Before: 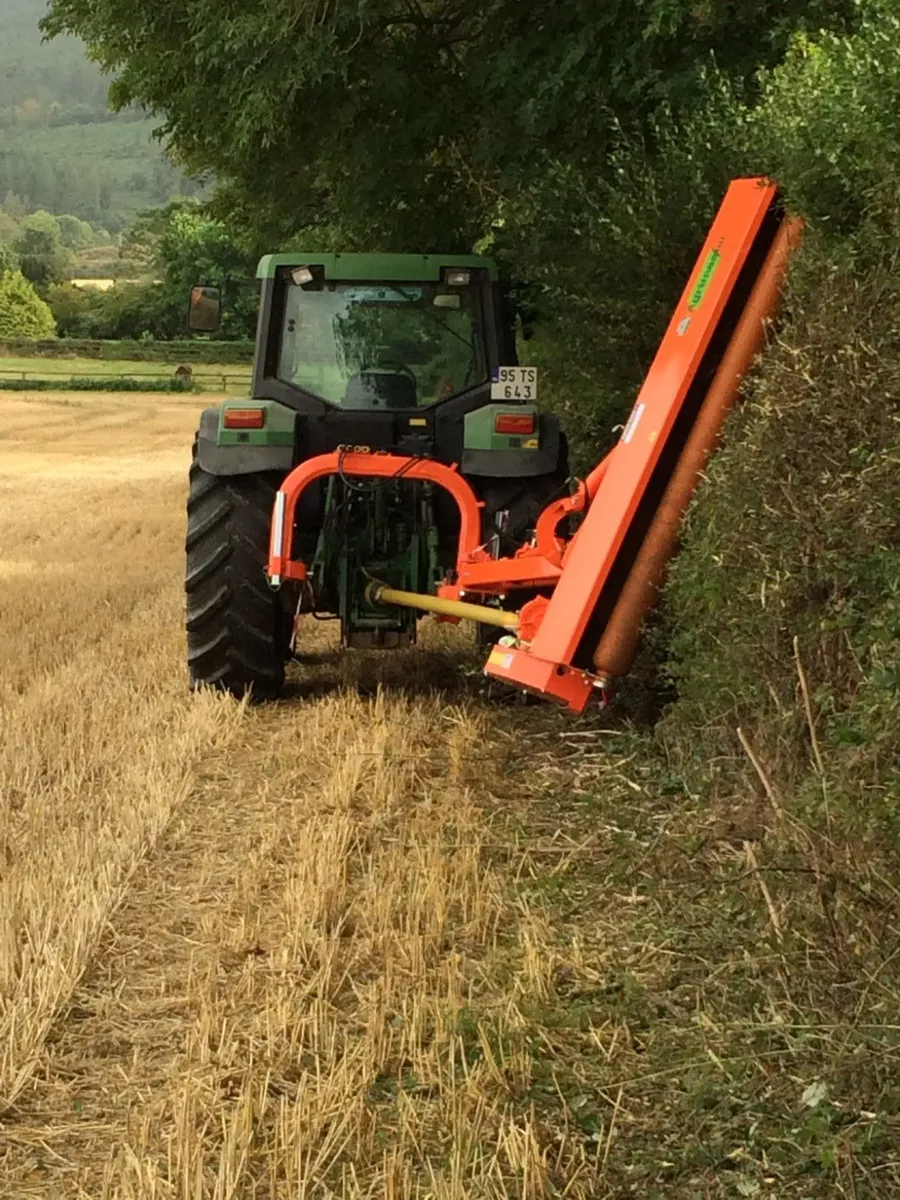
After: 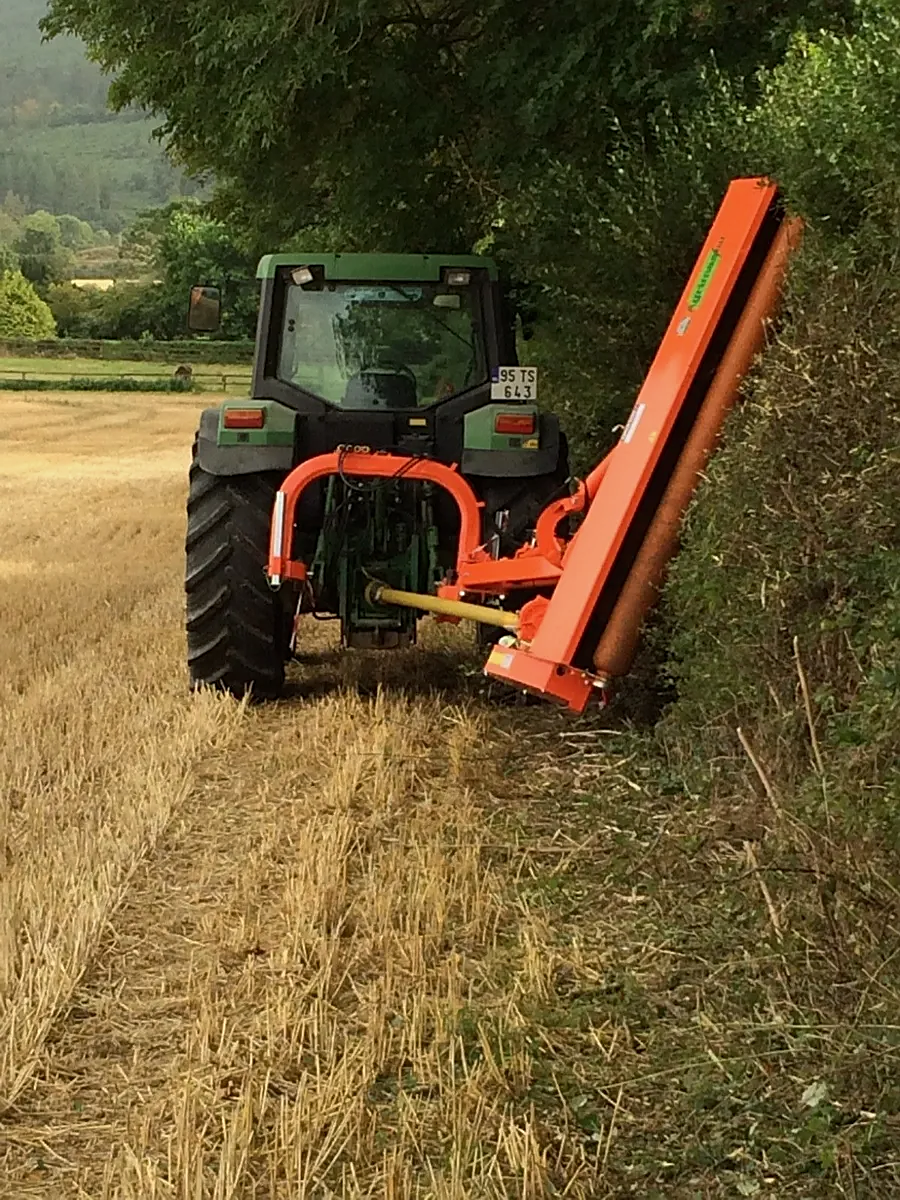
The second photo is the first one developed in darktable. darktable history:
sharpen: on, module defaults
exposure: exposure -0.153 EV, compensate highlight preservation false
